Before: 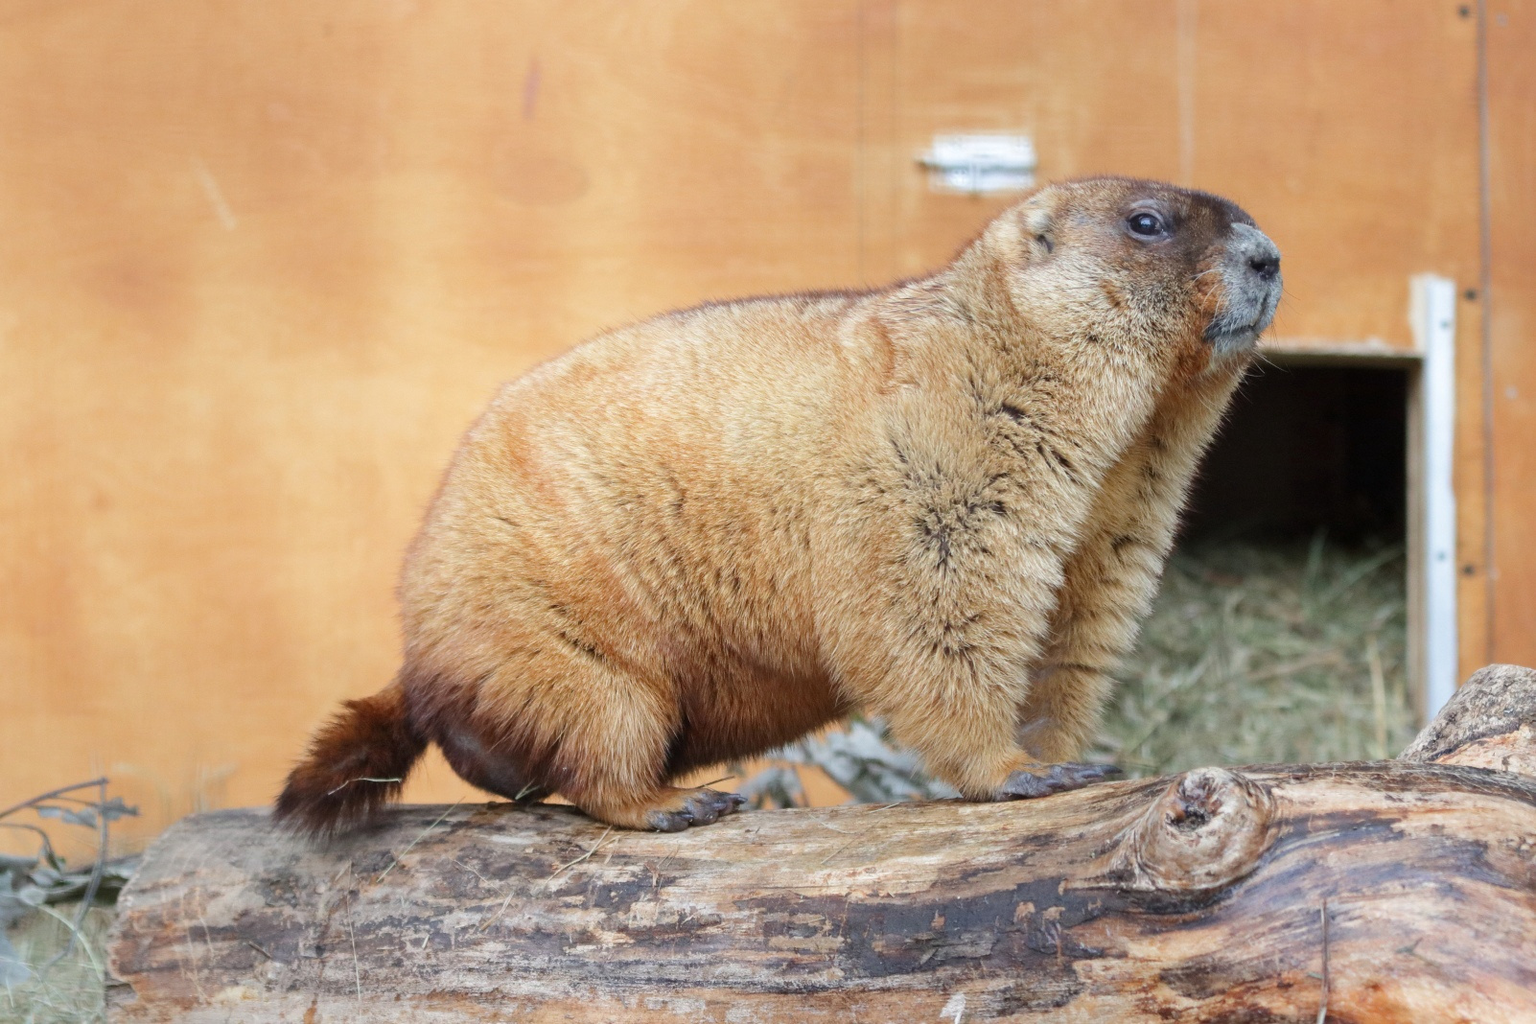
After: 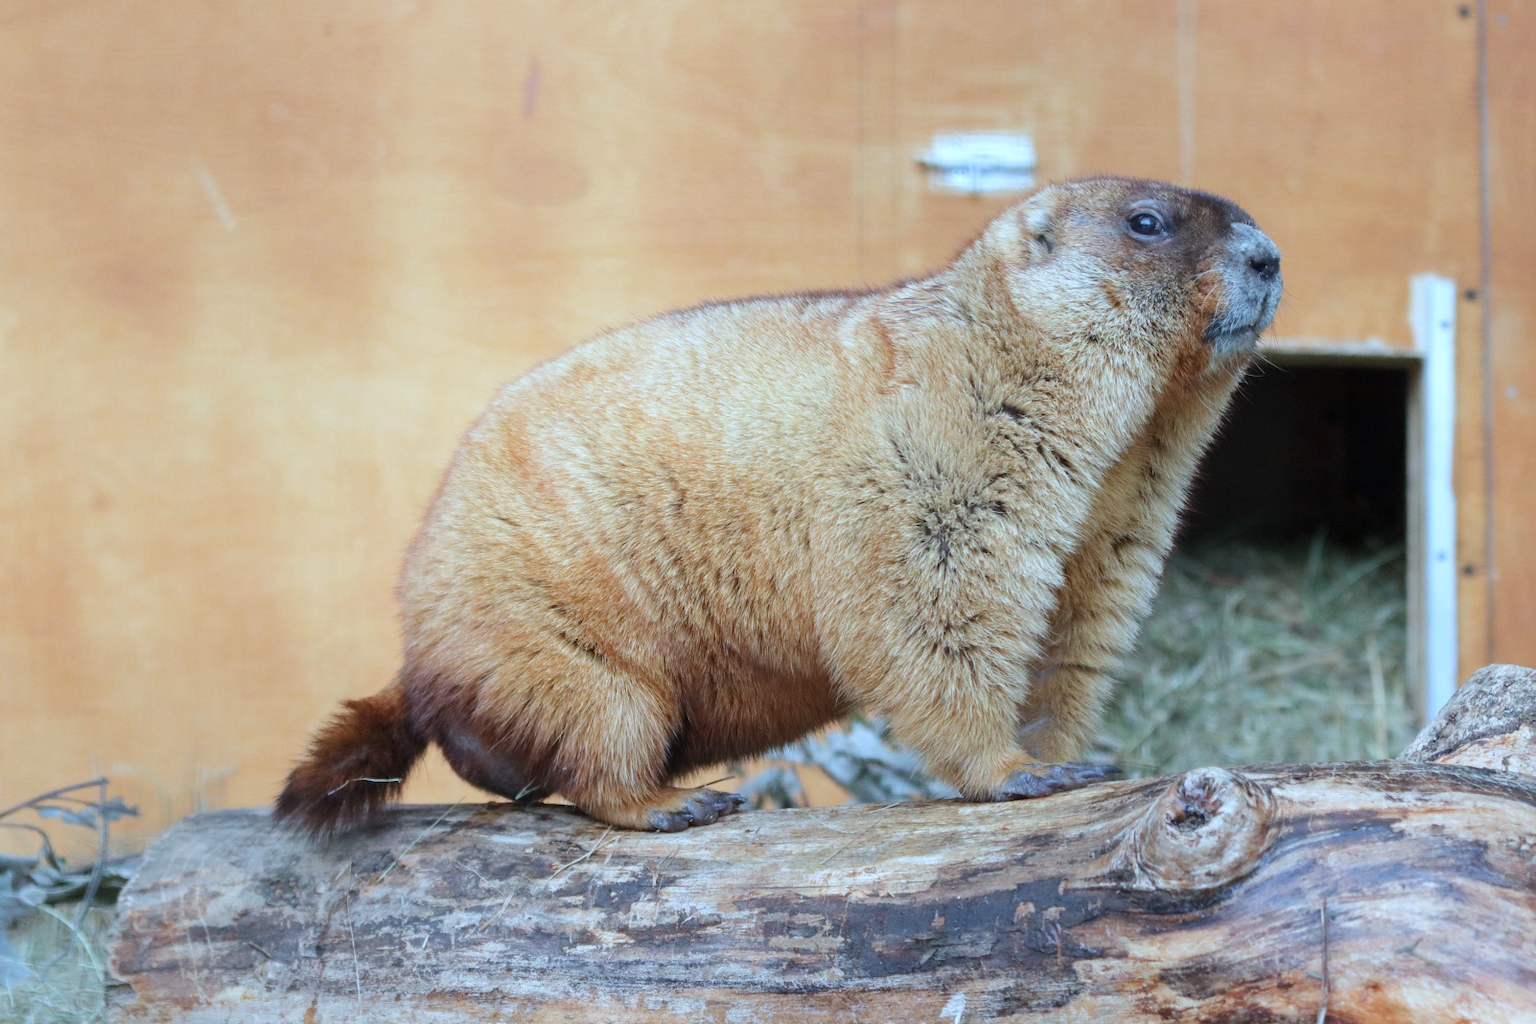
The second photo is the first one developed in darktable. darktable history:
color calibration: illuminant as shot in camera, x 0.385, y 0.38, temperature 3956.45 K
